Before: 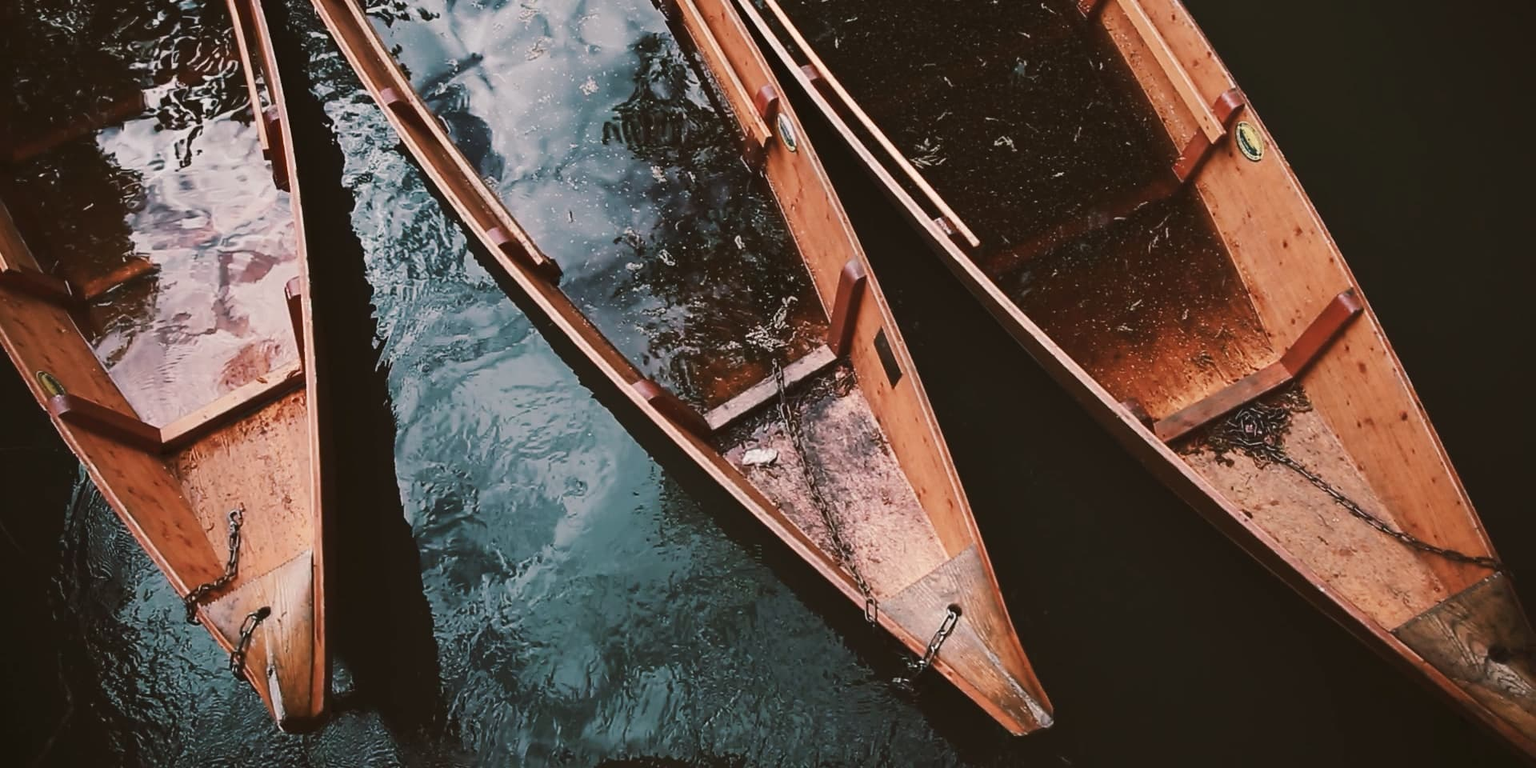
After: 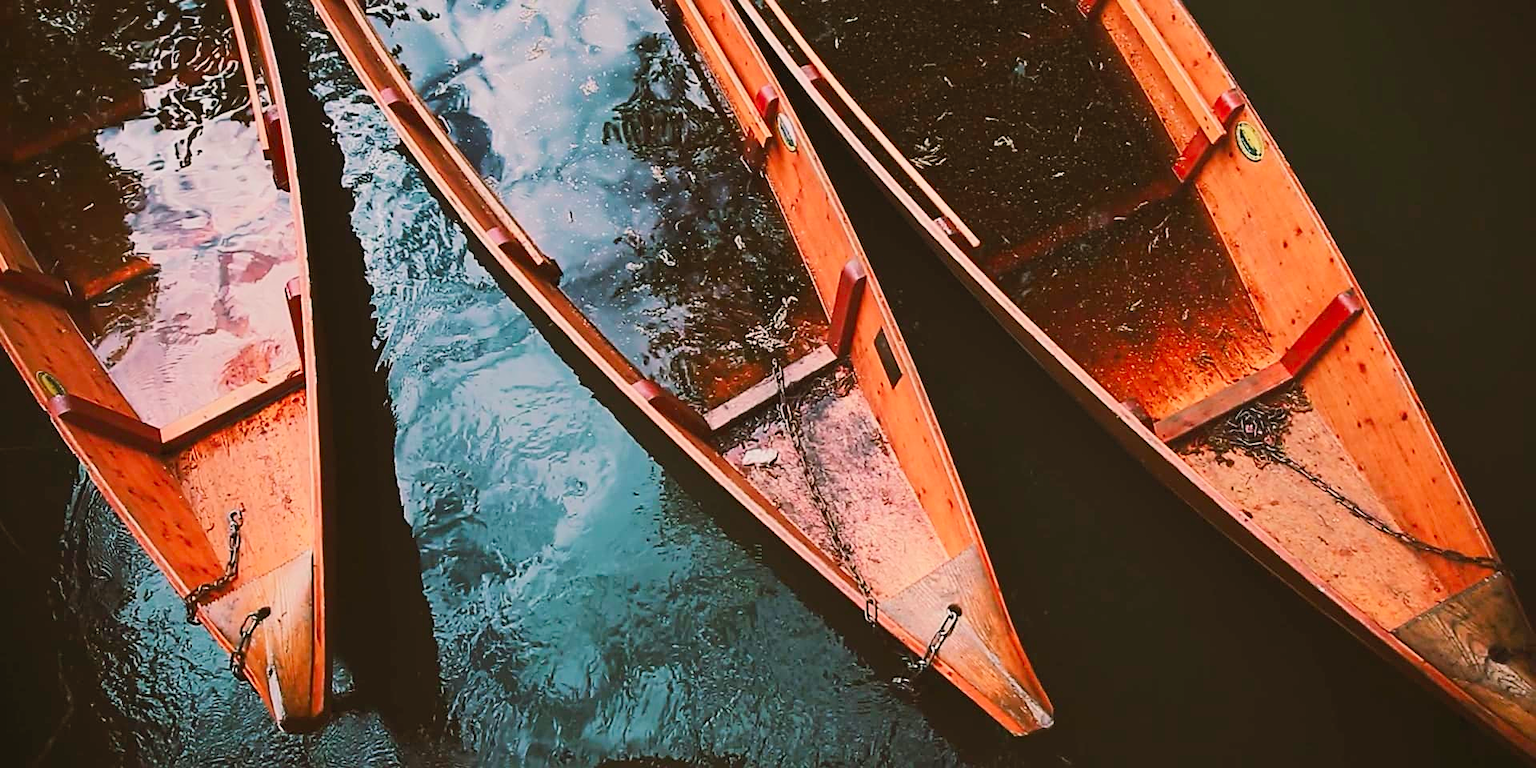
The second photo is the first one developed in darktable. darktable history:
sharpen: on, module defaults
filmic rgb: middle gray luminance 18.42%, black relative exposure -10.5 EV, white relative exposure 3.4 EV, threshold 6 EV, target black luminance 0%, hardness 6.03, latitude 99%, contrast 0.847, shadows ↔ highlights balance 0.505%, add noise in highlights 0, preserve chrominance max RGB, color science v3 (2019), use custom middle-gray values true, iterations of high-quality reconstruction 0, contrast in highlights soft, enable highlight reconstruction true
contrast brightness saturation: contrast 0.2, brightness 0.2, saturation 0.8
